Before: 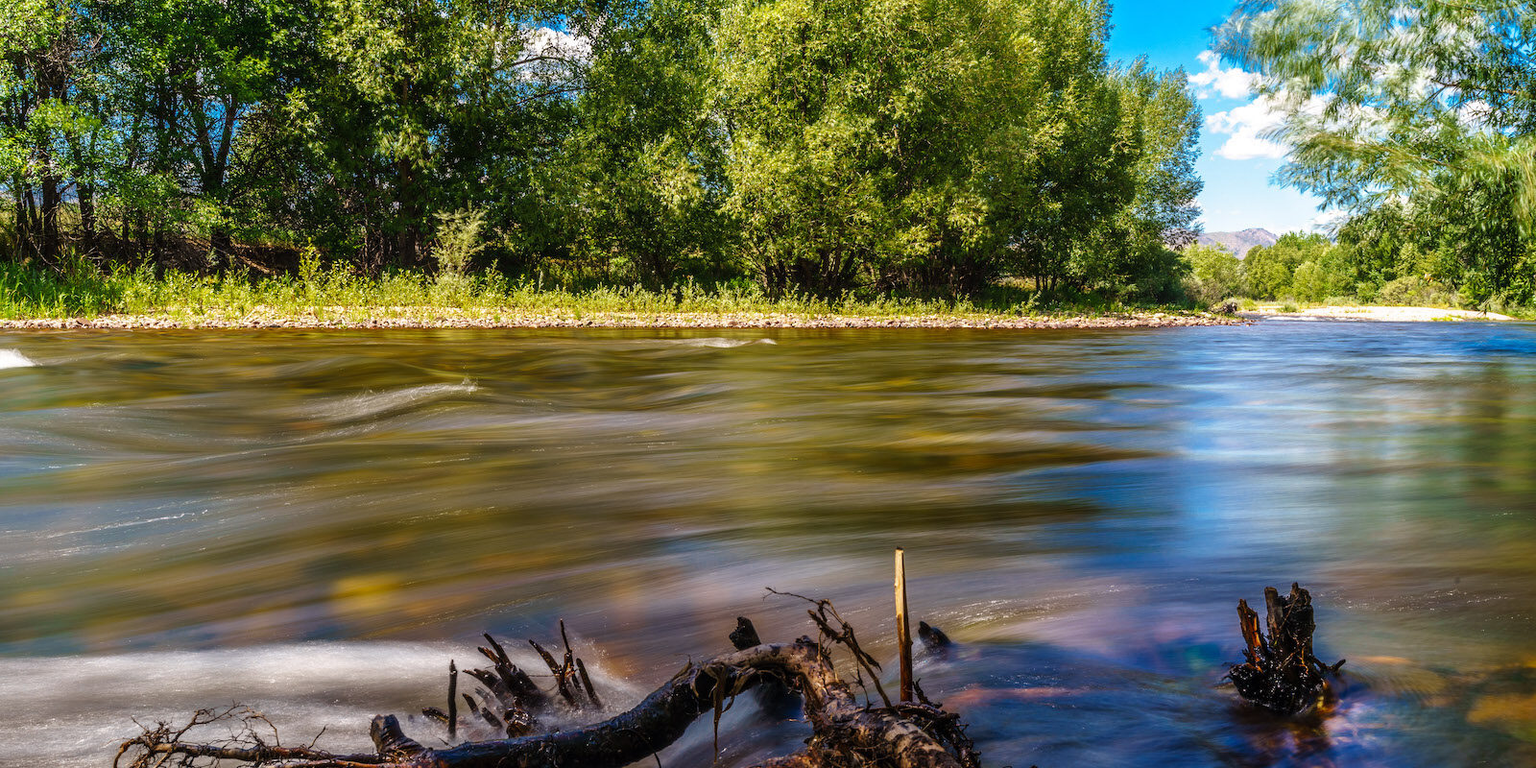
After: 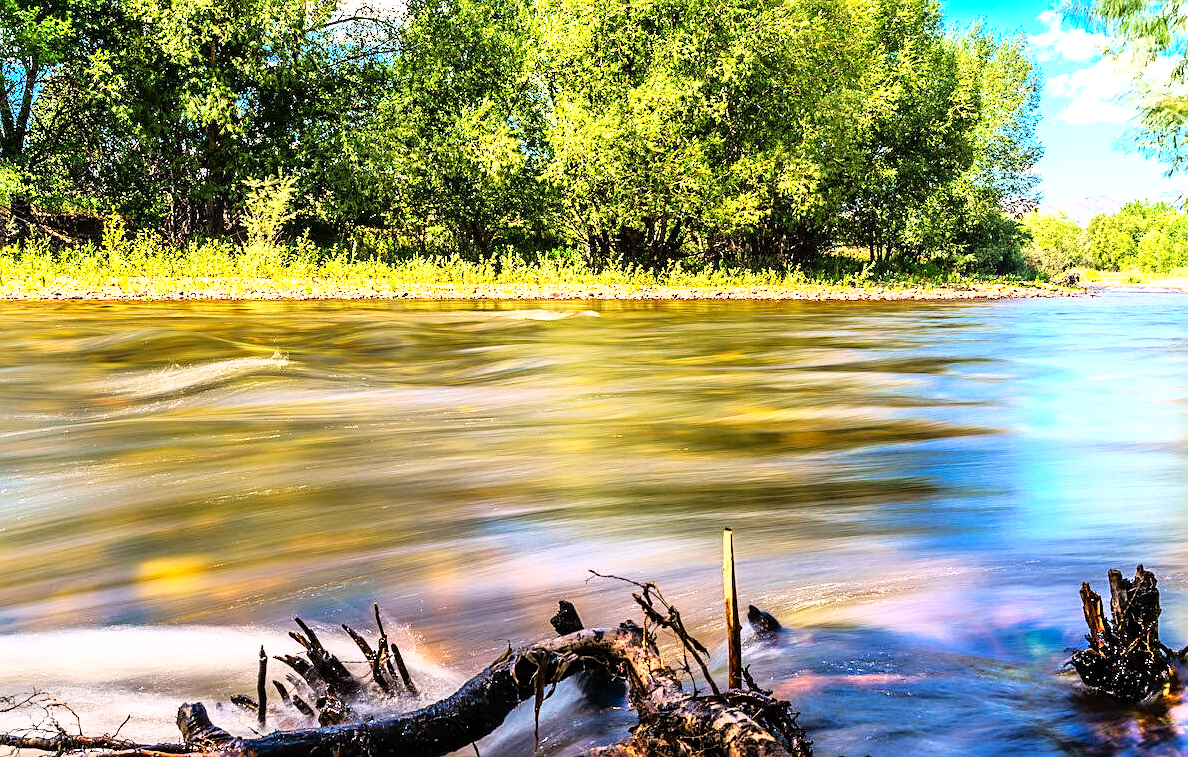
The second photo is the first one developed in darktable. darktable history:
exposure: black level correction 0.001, exposure 0.498 EV, compensate highlight preservation false
base curve: curves: ch0 [(0, 0) (0.012, 0.01) (0.073, 0.168) (0.31, 0.711) (0.645, 0.957) (1, 1)]
sharpen: on, module defaults
crop and rotate: left 13.145%, top 5.308%, right 12.546%
